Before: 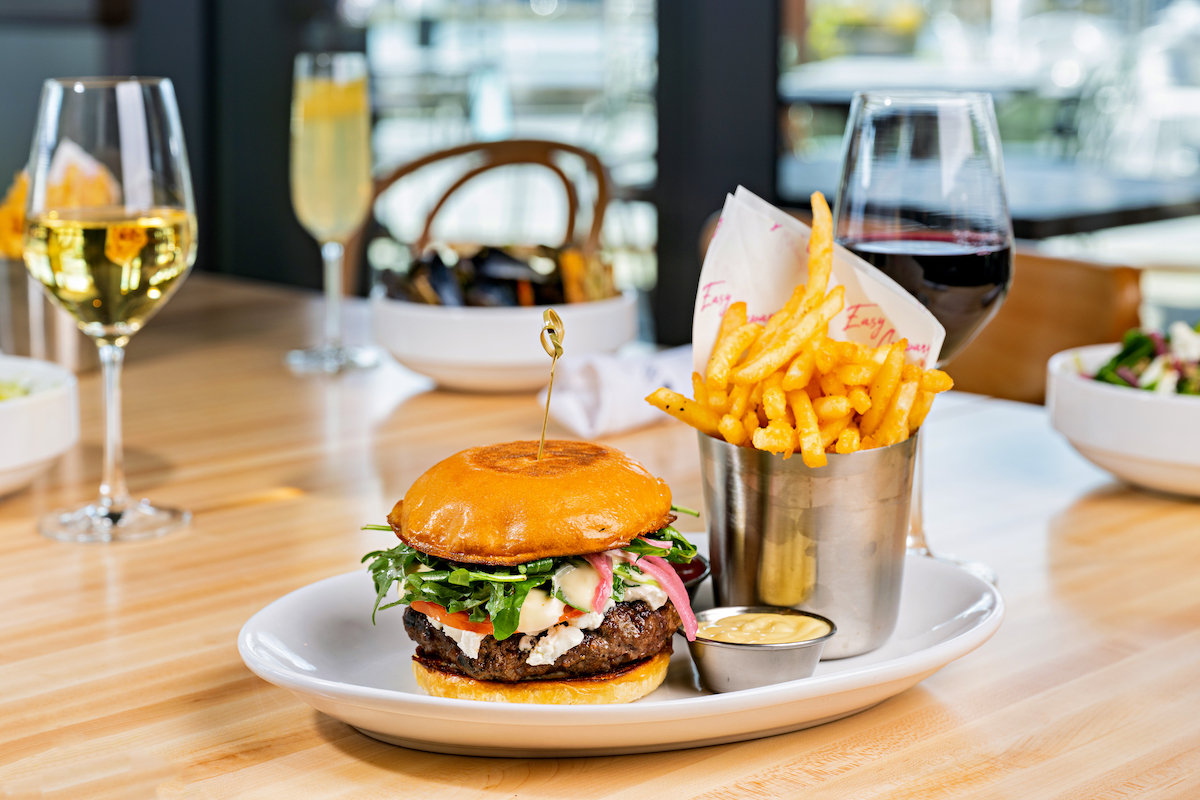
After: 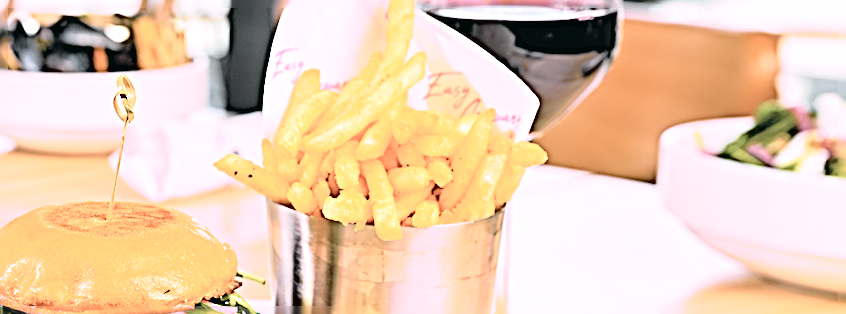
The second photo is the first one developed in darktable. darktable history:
tone curve: curves: ch0 [(0, 0.015) (0.084, 0.074) (0.162, 0.165) (0.304, 0.382) (0.466, 0.576) (0.654, 0.741) (0.848, 0.906) (0.984, 0.963)]; ch1 [(0, 0) (0.34, 0.235) (0.46, 0.46) (0.515, 0.502) (0.553, 0.567) (0.764, 0.815) (1, 1)]; ch2 [(0, 0) (0.44, 0.458) (0.479, 0.492) (0.524, 0.507) (0.547, 0.579) (0.673, 0.712) (1, 1)], color space Lab, independent channels, preserve colors none
white balance: red 1.188, blue 1.11
sharpen: radius 3.158, amount 1.731
exposure: black level correction 0, exposure 0.6 EV, compensate exposure bias true, compensate highlight preservation false
contrast brightness saturation: brightness 0.18, saturation -0.5
rotate and perspective: rotation 1.69°, lens shift (vertical) -0.023, lens shift (horizontal) -0.291, crop left 0.025, crop right 0.988, crop top 0.092, crop bottom 0.842
crop and rotate: left 27.938%, top 27.046%, bottom 27.046%
contrast equalizer: octaves 7, y [[0.502, 0.505, 0.512, 0.529, 0.564, 0.588], [0.5 ×6], [0.502, 0.505, 0.512, 0.529, 0.564, 0.588], [0, 0.001, 0.001, 0.004, 0.008, 0.011], [0, 0.001, 0.001, 0.004, 0.008, 0.011]], mix -1
